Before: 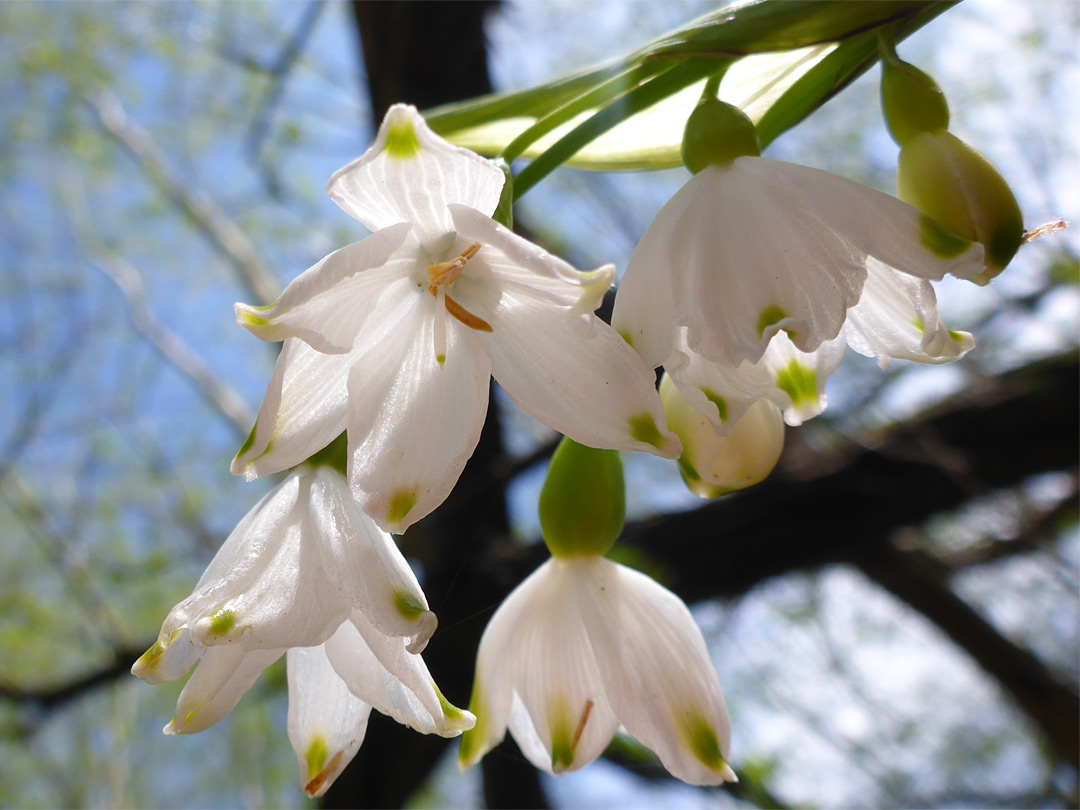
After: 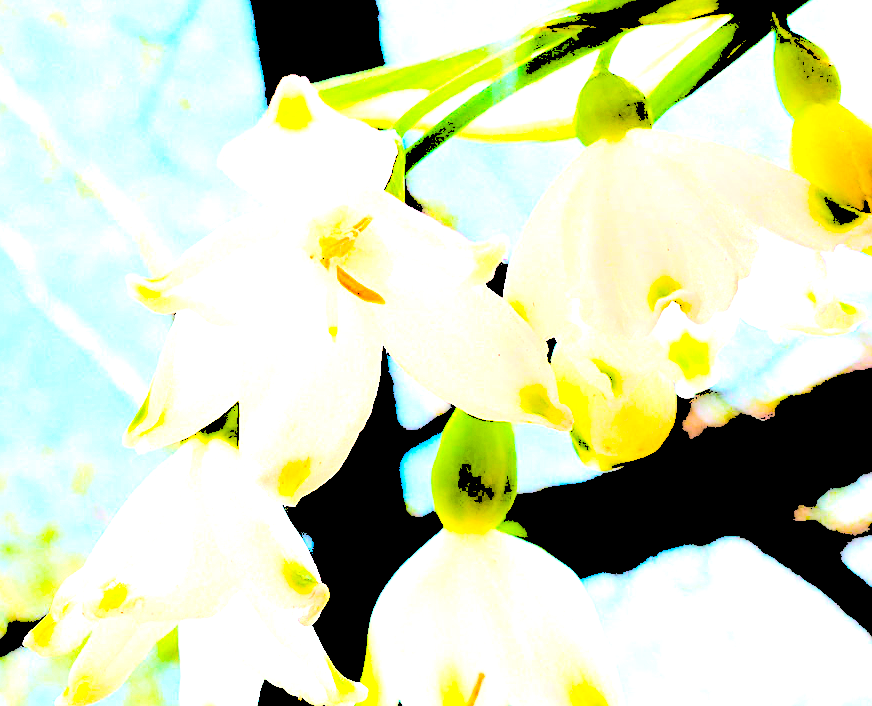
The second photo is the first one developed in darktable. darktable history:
color balance rgb: linear chroma grading › global chroma 19.215%, perceptual saturation grading › global saturation 20%, perceptual saturation grading › highlights -25.717%, perceptual saturation grading › shadows 49.568%
levels: levels [0.246, 0.256, 0.506]
exposure: black level correction 0.007, exposure 0.093 EV, compensate exposure bias true, compensate highlight preservation false
sharpen: amount 0.497
crop: left 10.02%, top 3.52%, right 9.178%, bottom 9.314%
